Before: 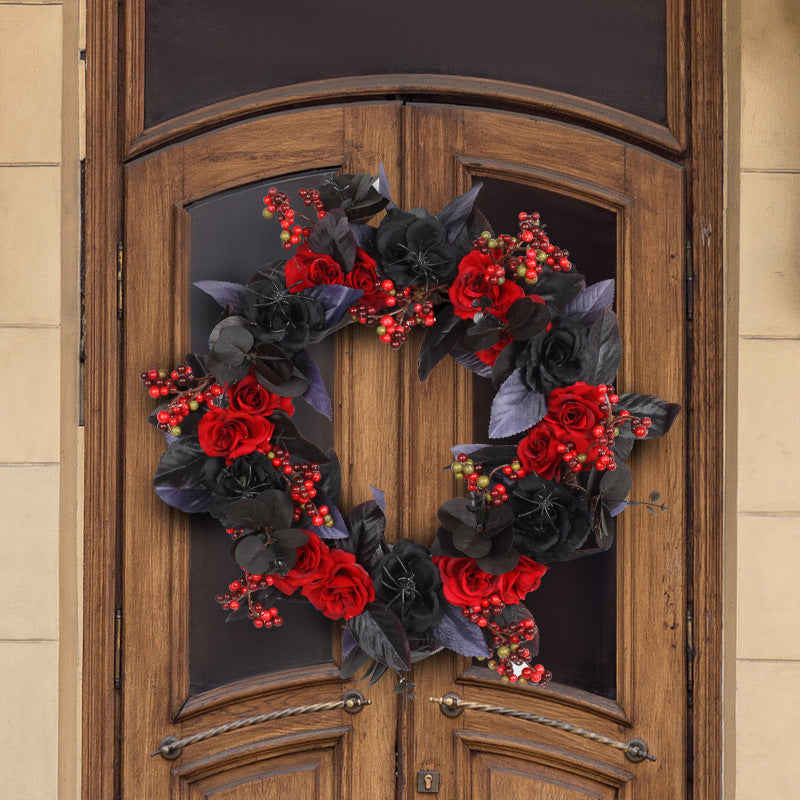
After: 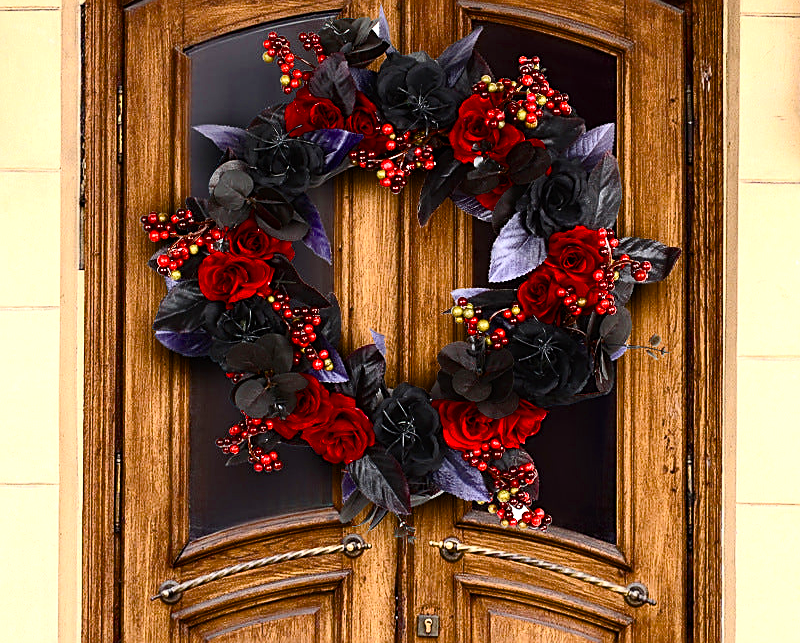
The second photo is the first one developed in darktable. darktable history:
crop and rotate: top 19.587%
tone equalizer: -8 EV -1.11 EV, -7 EV -0.974 EV, -6 EV -0.85 EV, -5 EV -0.603 EV, -3 EV 0.558 EV, -2 EV 0.896 EV, -1 EV 0.986 EV, +0 EV 1.07 EV, mask exposure compensation -0.506 EV
contrast brightness saturation: contrast 0.237, brightness 0.094
sharpen: on, module defaults
color balance rgb: perceptual saturation grading › global saturation 34.866%, perceptual saturation grading › highlights -29.974%, perceptual saturation grading › shadows 34.913%, global vibrance 10.192%, saturation formula JzAzBz (2021)
base curve: curves: ch0 [(0, 0) (0.303, 0.277) (1, 1)]
